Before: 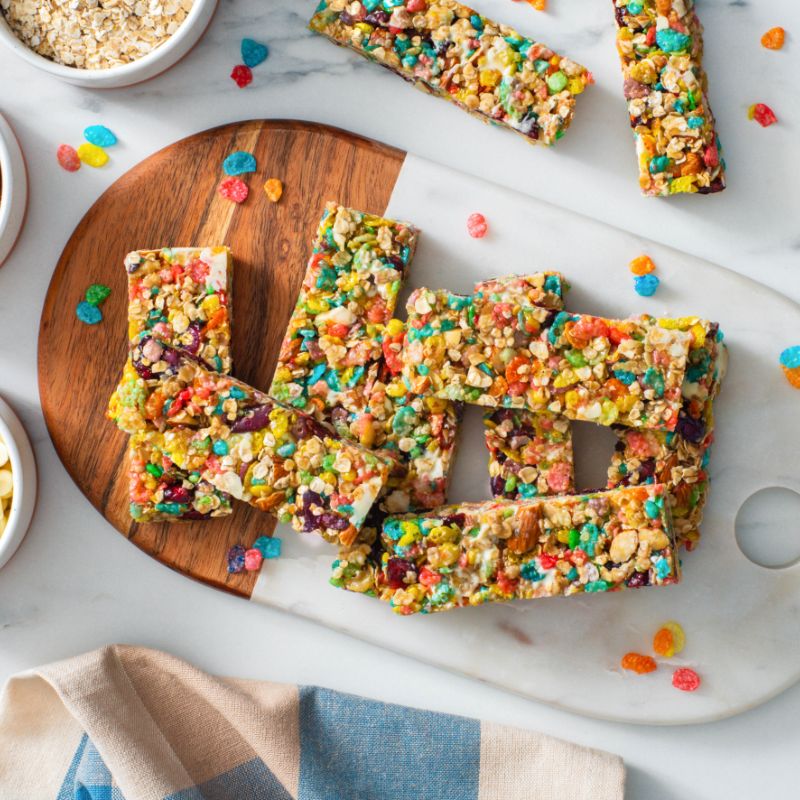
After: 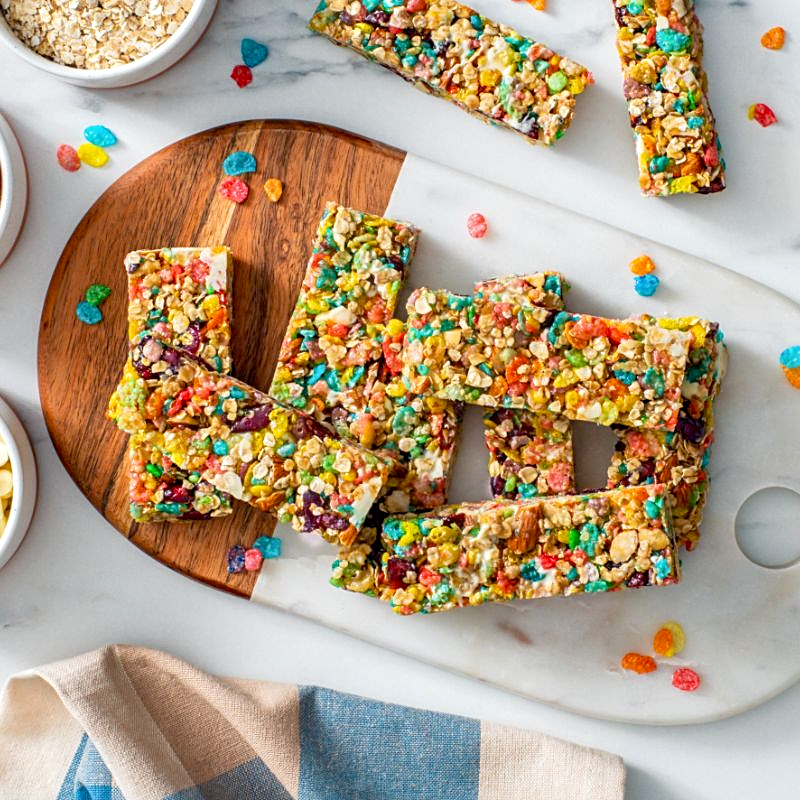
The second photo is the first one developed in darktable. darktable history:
exposure: black level correction 0.009, exposure 0.106 EV, compensate highlight preservation false
local contrast: detail 110%
sharpen: amount 0.497
